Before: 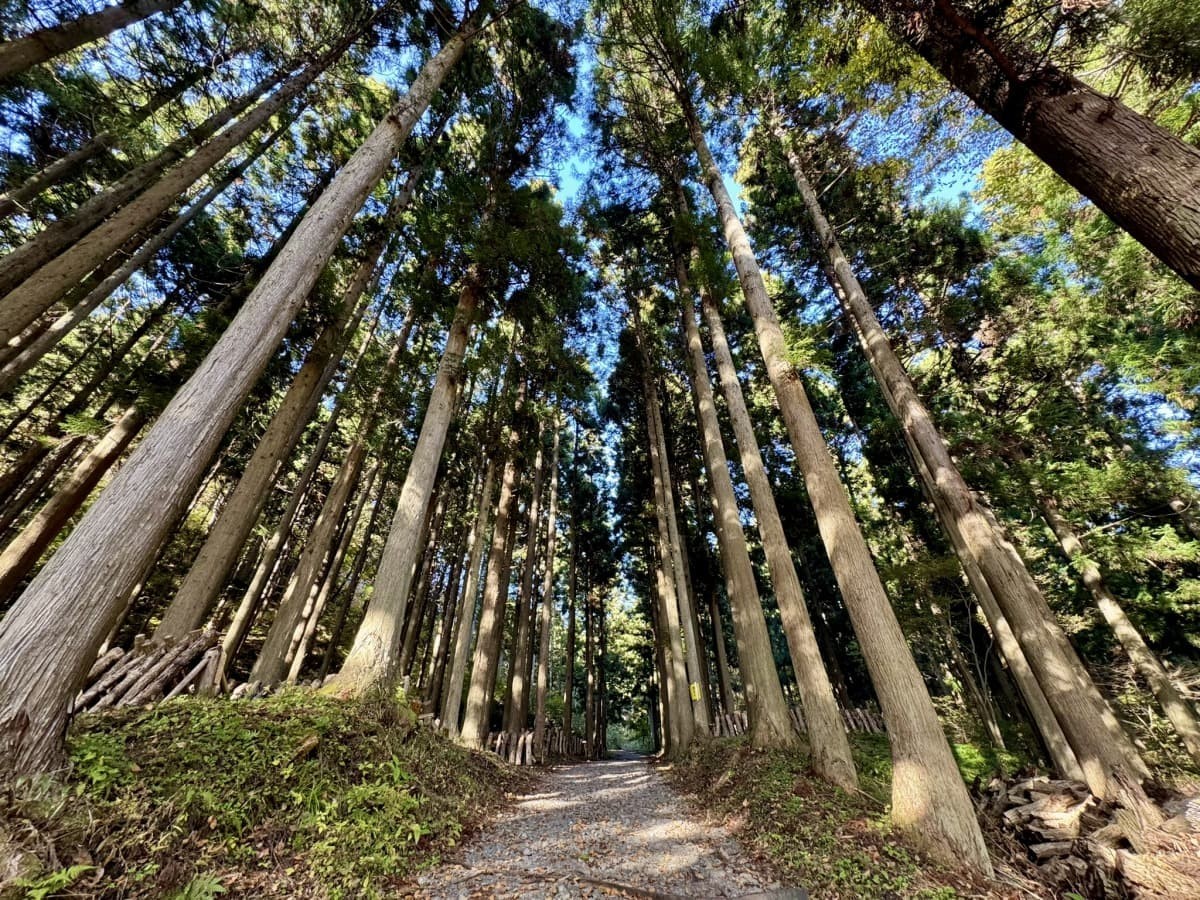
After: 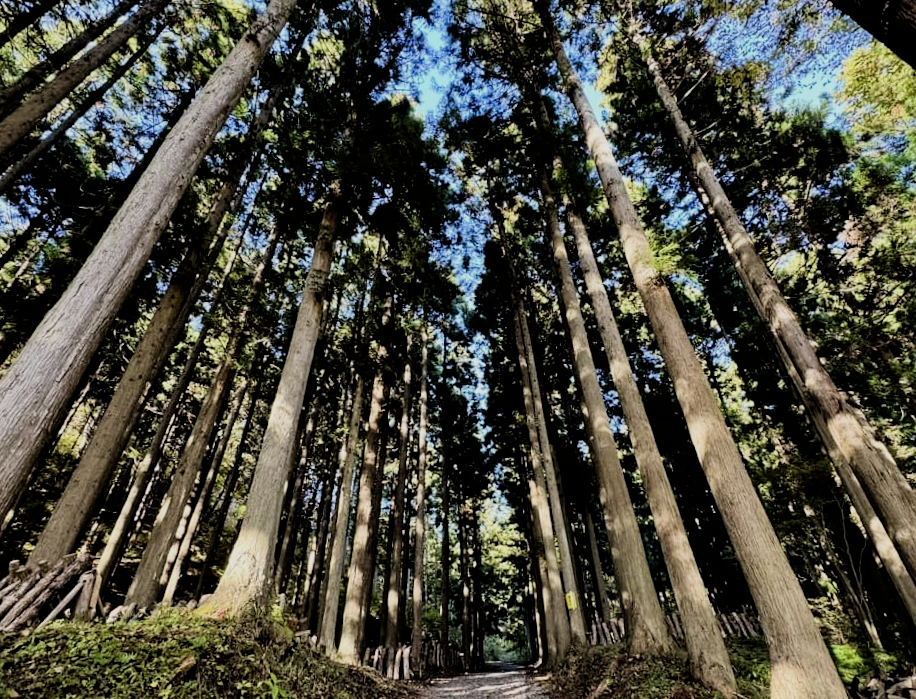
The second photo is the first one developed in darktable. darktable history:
crop and rotate: left 11.831%, top 11.346%, right 13.429%, bottom 13.899%
vibrance: vibrance 15%
filmic rgb: black relative exposure -5 EV, hardness 2.88, contrast 1.3, highlights saturation mix -30%
white balance: emerald 1
rotate and perspective: rotation -1.75°, automatic cropping off
